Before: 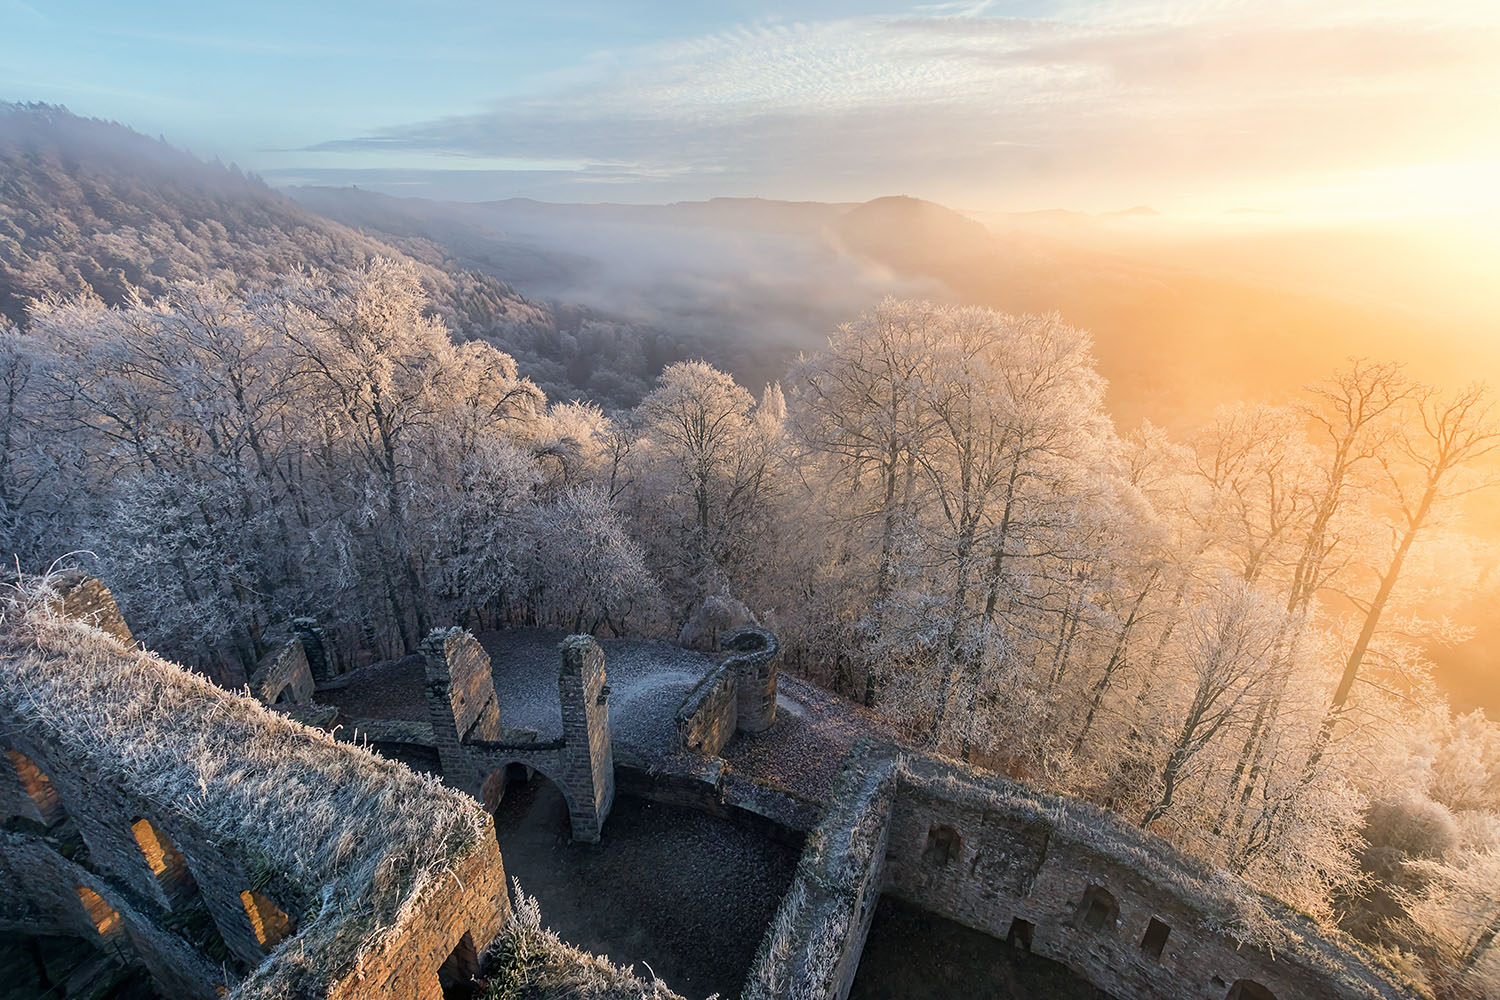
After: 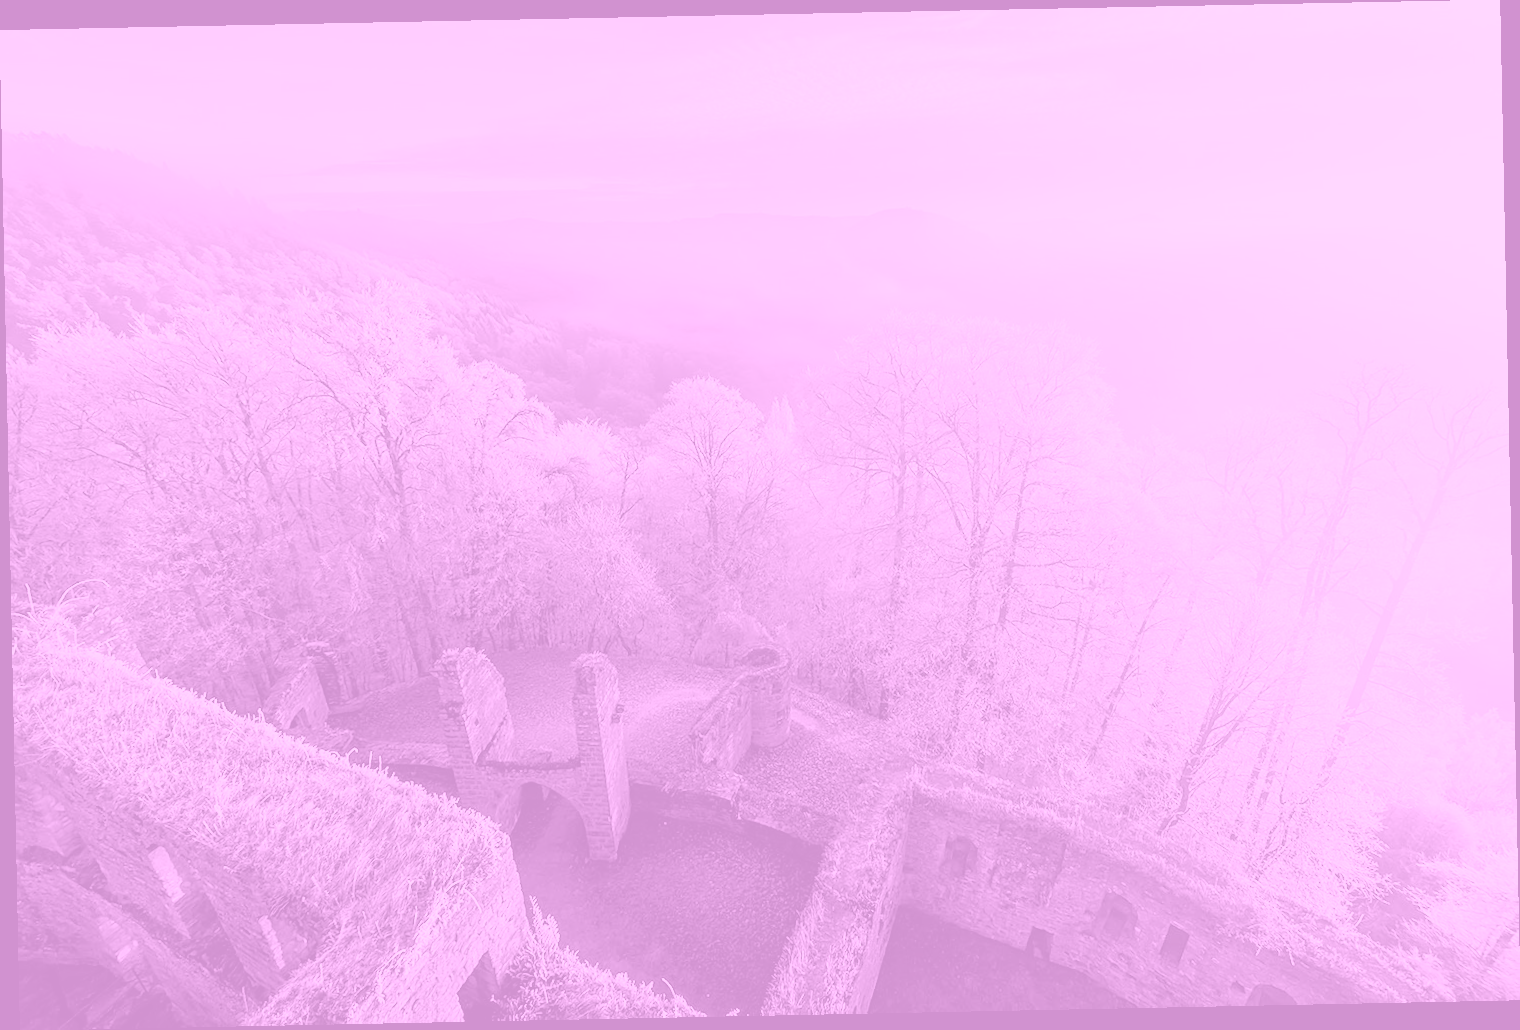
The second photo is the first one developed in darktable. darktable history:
colorize: hue 331.2°, saturation 75%, source mix 30.28%, lightness 70.52%, version 1
rotate and perspective: rotation -1.17°, automatic cropping off
filmic rgb: black relative exposure -13 EV, threshold 3 EV, target white luminance 85%, hardness 6.3, latitude 42.11%, contrast 0.858, shadows ↔ highlights balance 8.63%, color science v4 (2020), enable highlight reconstruction true
